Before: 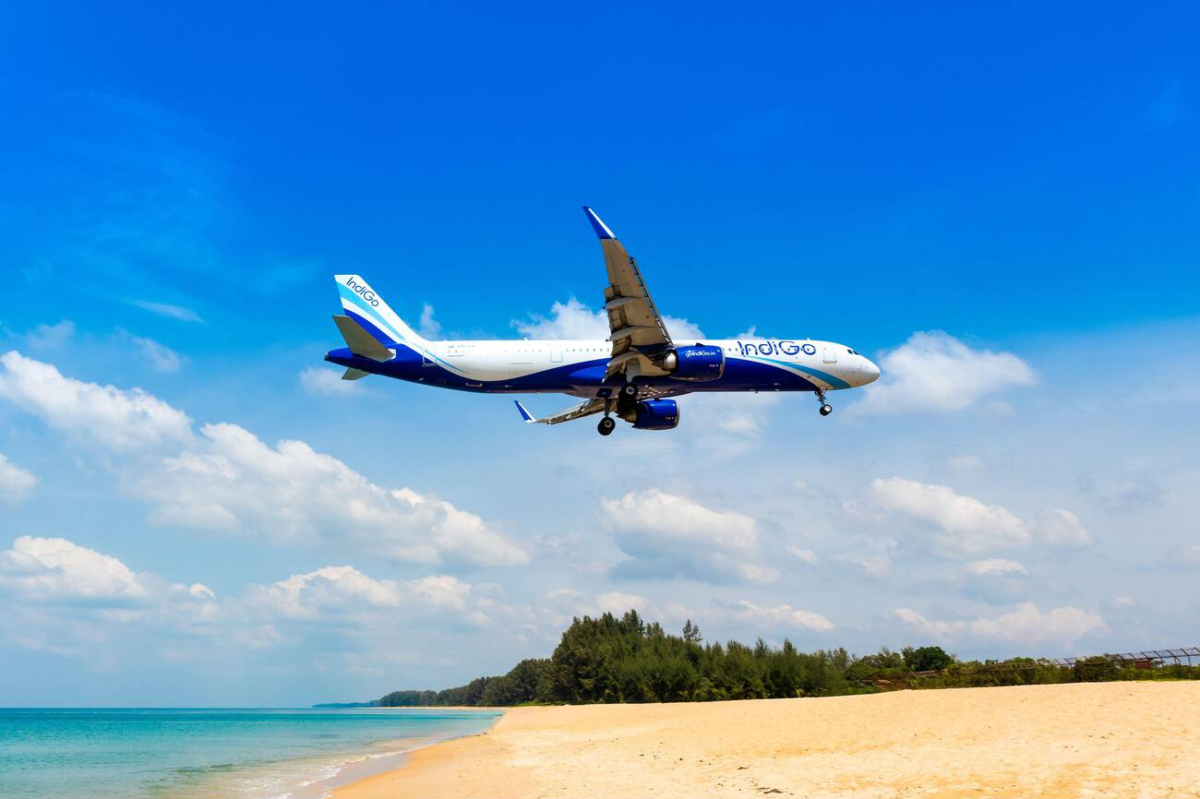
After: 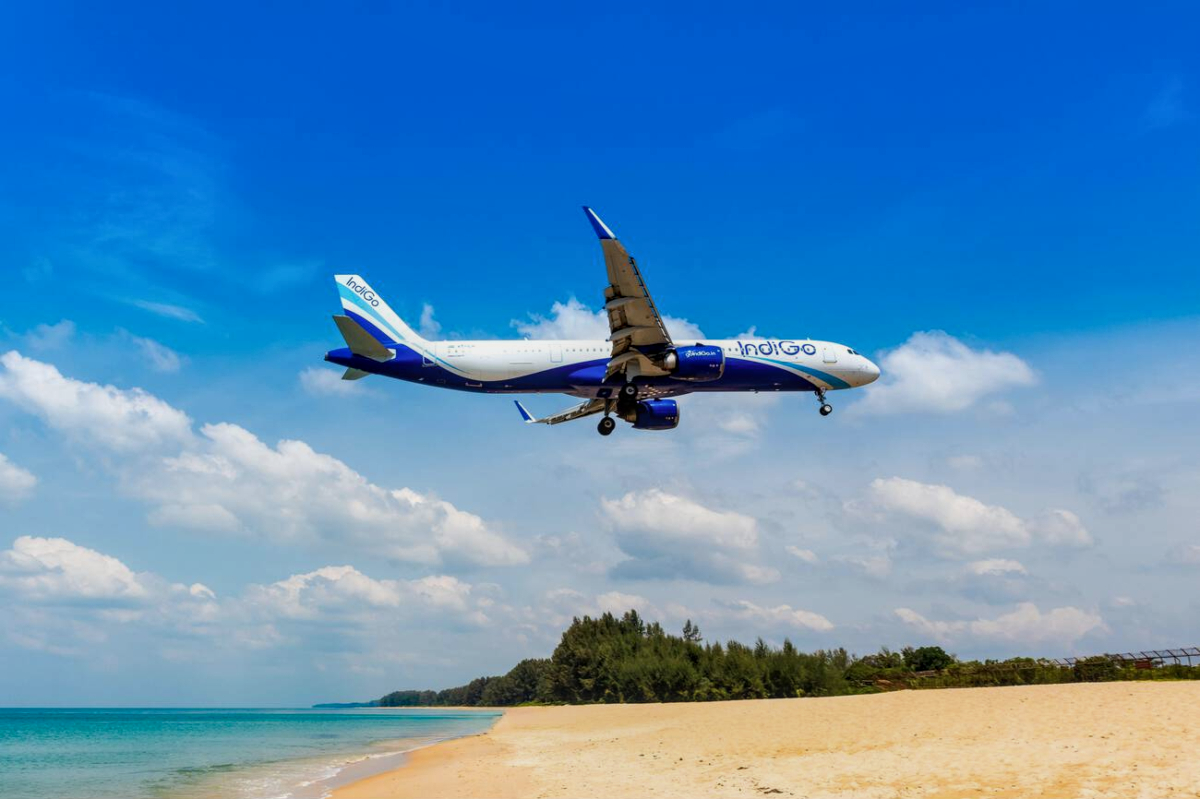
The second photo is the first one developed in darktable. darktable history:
local contrast: on, module defaults
exposure: exposure -0.293 EV, compensate highlight preservation false
